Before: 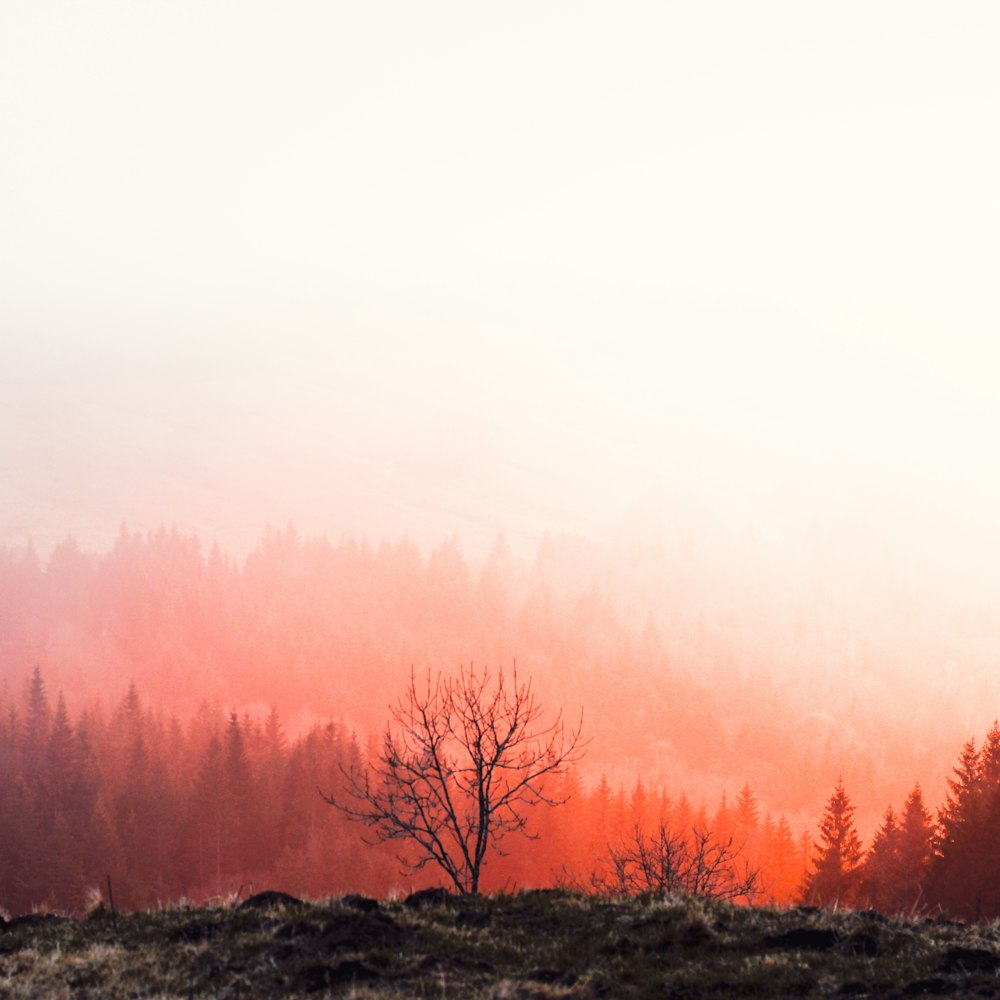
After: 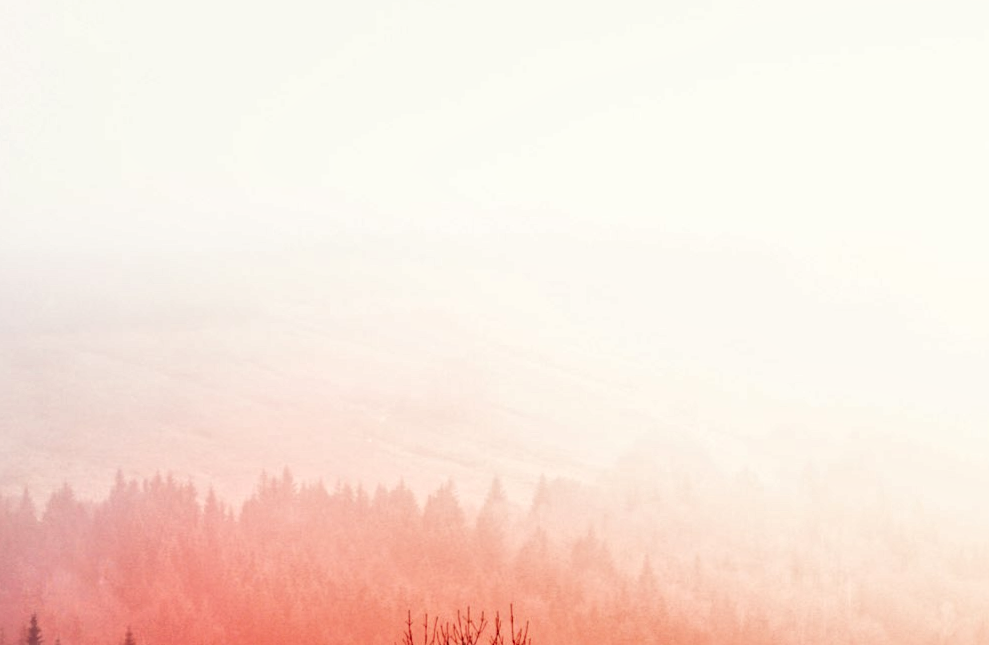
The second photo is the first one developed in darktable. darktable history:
crop and rotate: top 4.848%, bottom 29.503%
rotate and perspective: rotation -0.45°, automatic cropping original format, crop left 0.008, crop right 0.992, crop top 0.012, crop bottom 0.988
contrast brightness saturation: contrast 0.07, brightness -0.13, saturation 0.06
local contrast: mode bilateral grid, contrast 20, coarseness 19, detail 163%, midtone range 0.2
